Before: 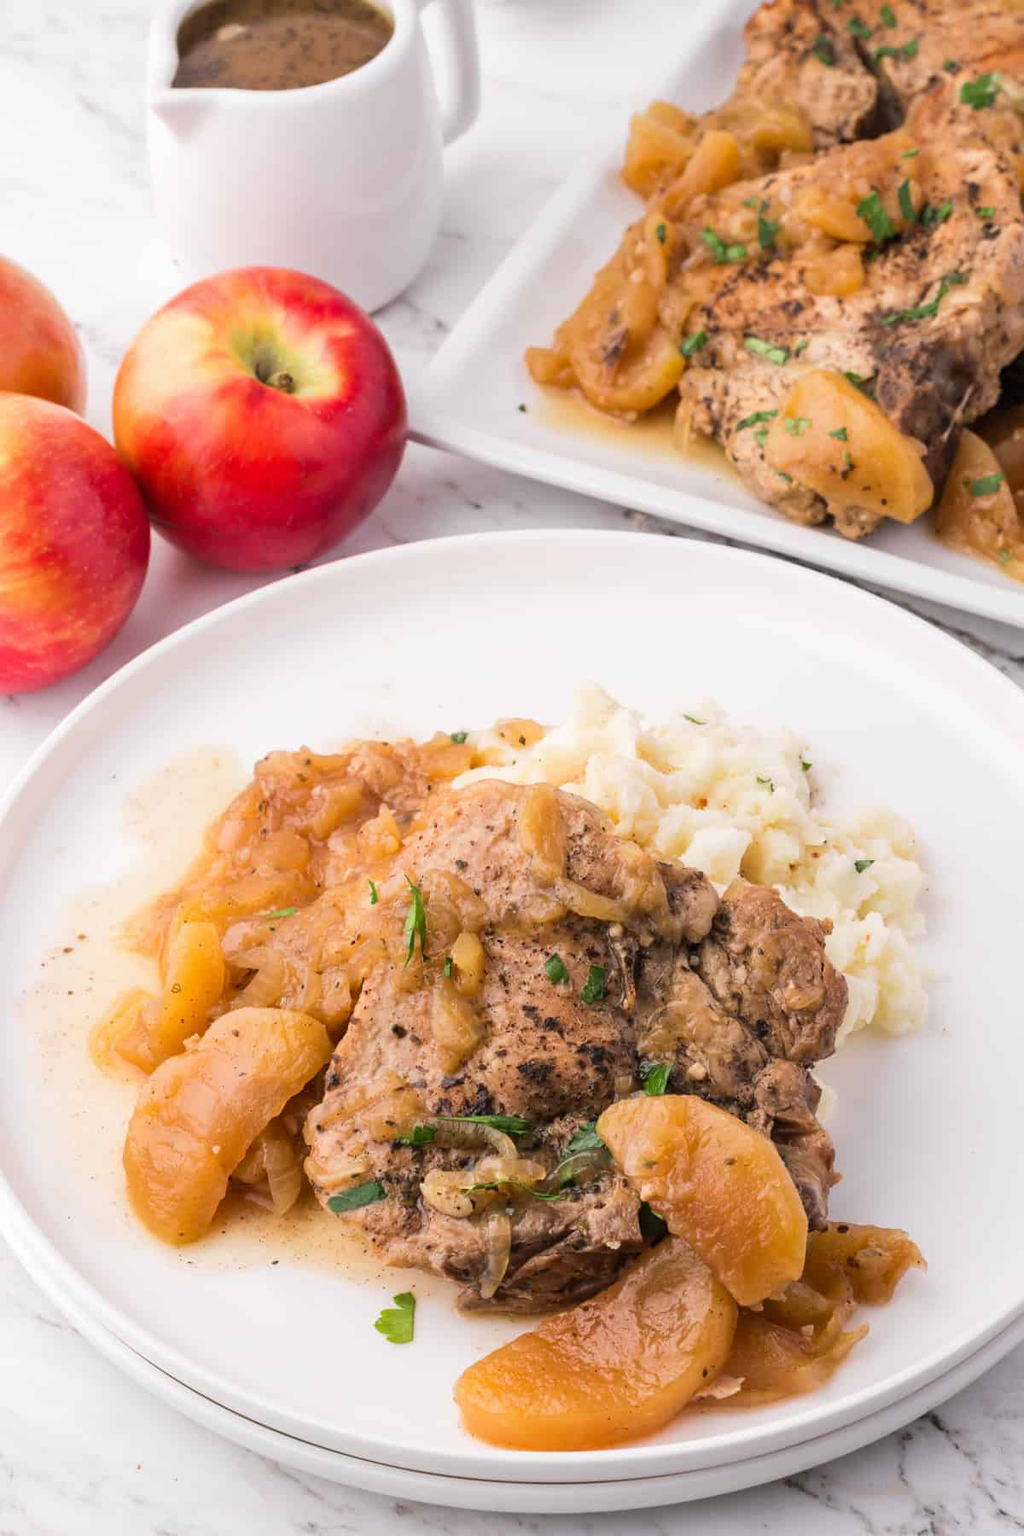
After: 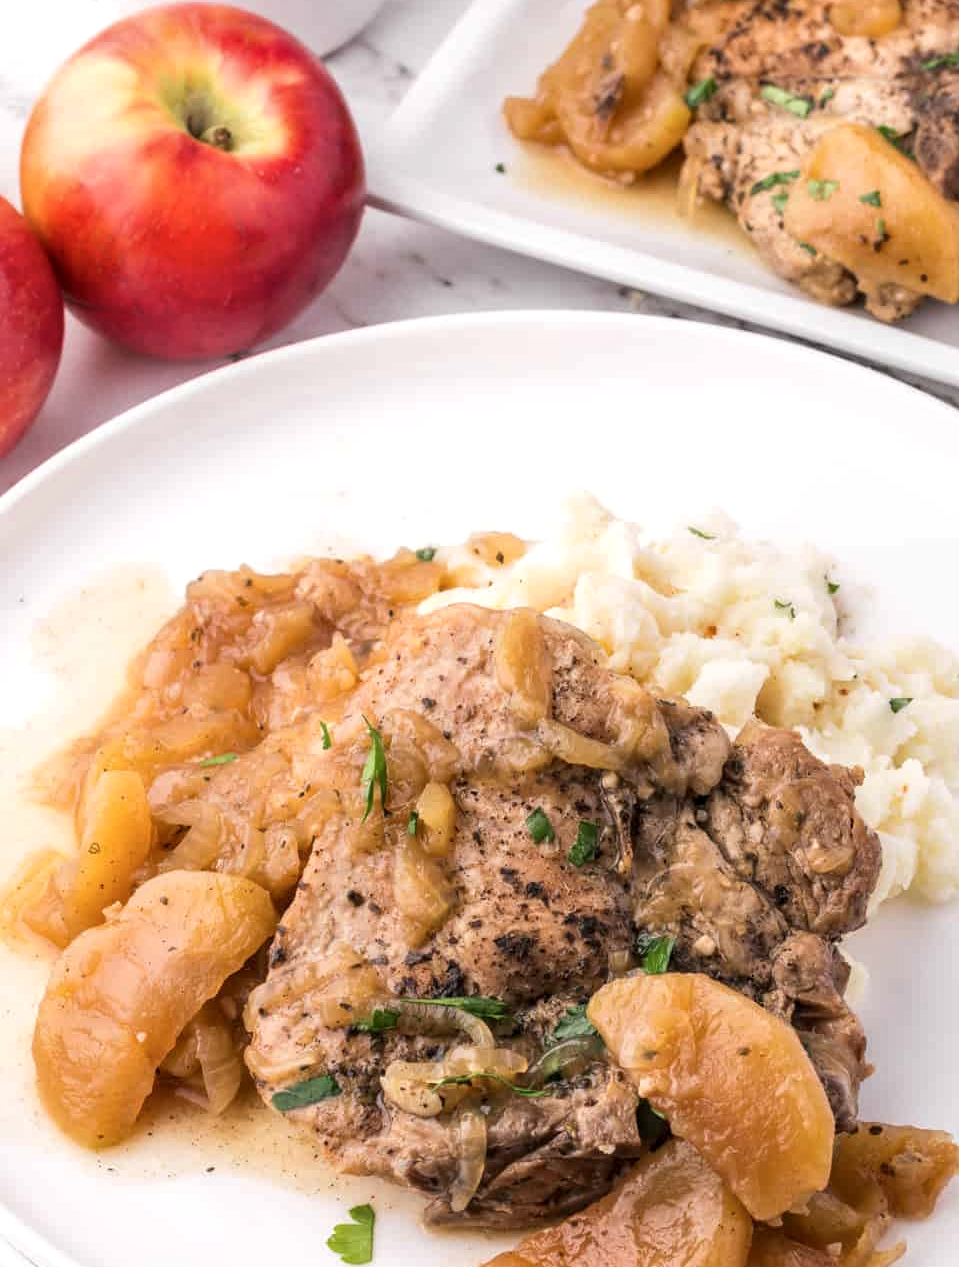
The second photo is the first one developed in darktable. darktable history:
crop: left 9.376%, top 17.23%, right 10.639%, bottom 12.337%
exposure: exposure 0.126 EV, compensate highlight preservation false
local contrast: on, module defaults
contrast brightness saturation: saturation -0.104
